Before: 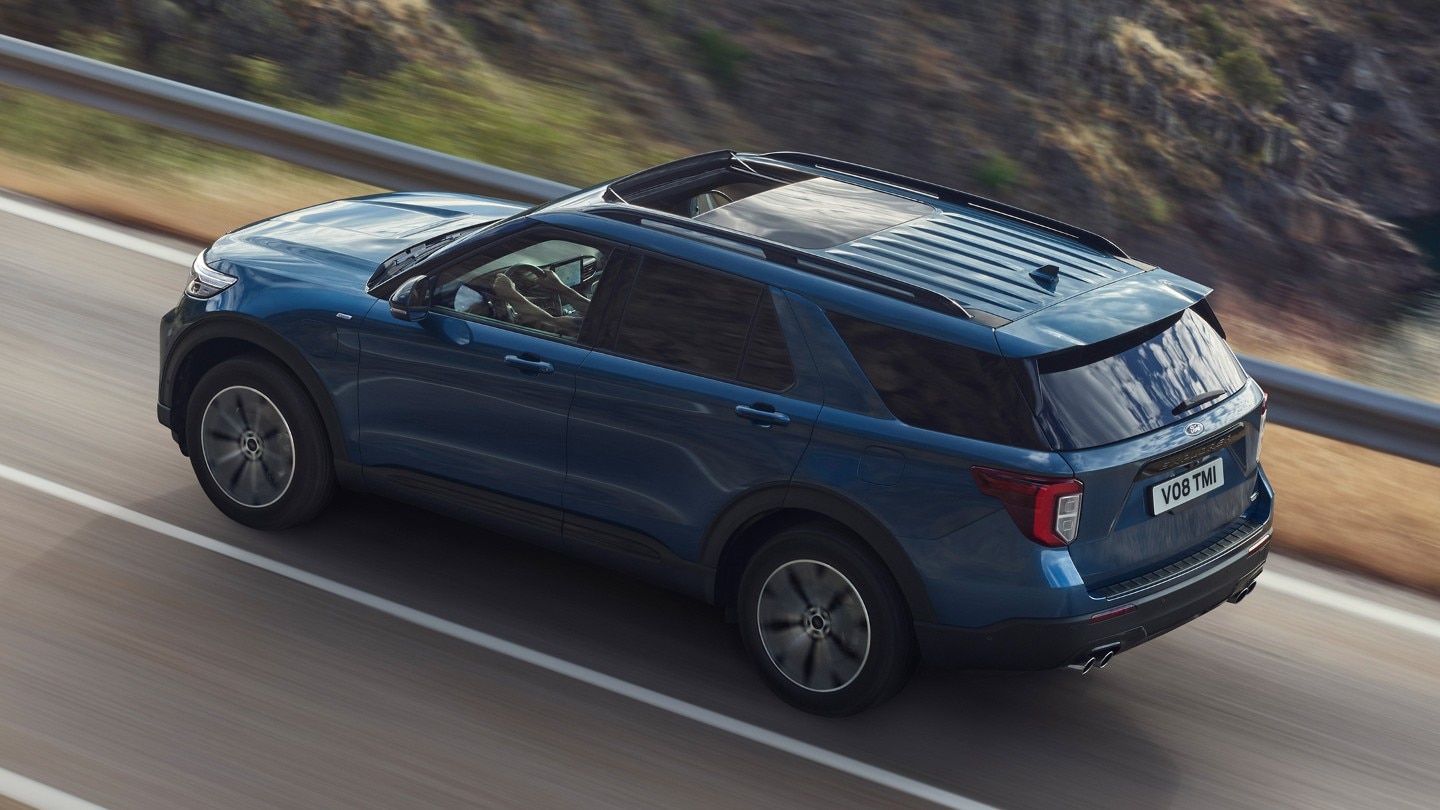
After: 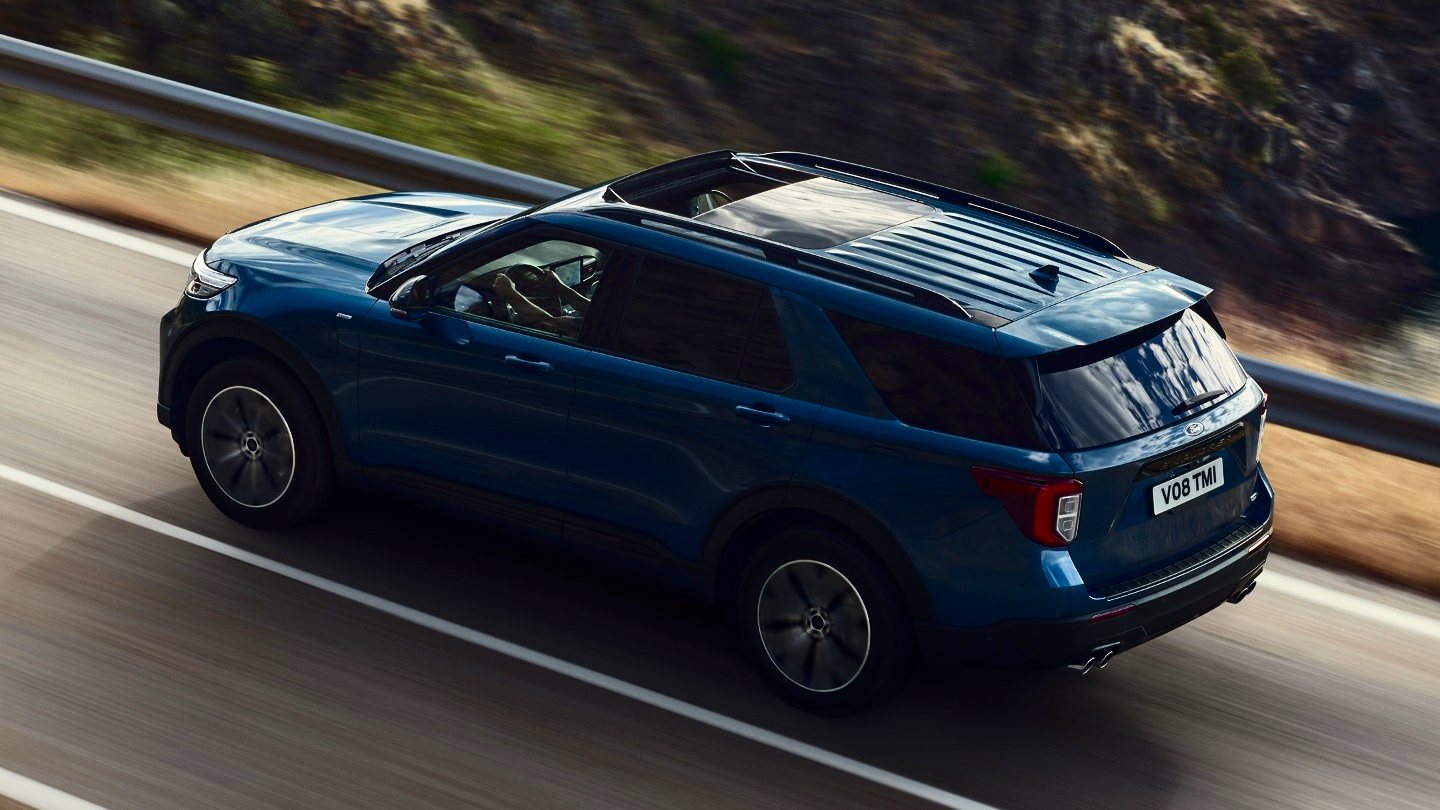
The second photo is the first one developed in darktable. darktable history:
color correction: highlights b* 2.97
contrast brightness saturation: contrast 0.307, brightness -0.078, saturation 0.17
